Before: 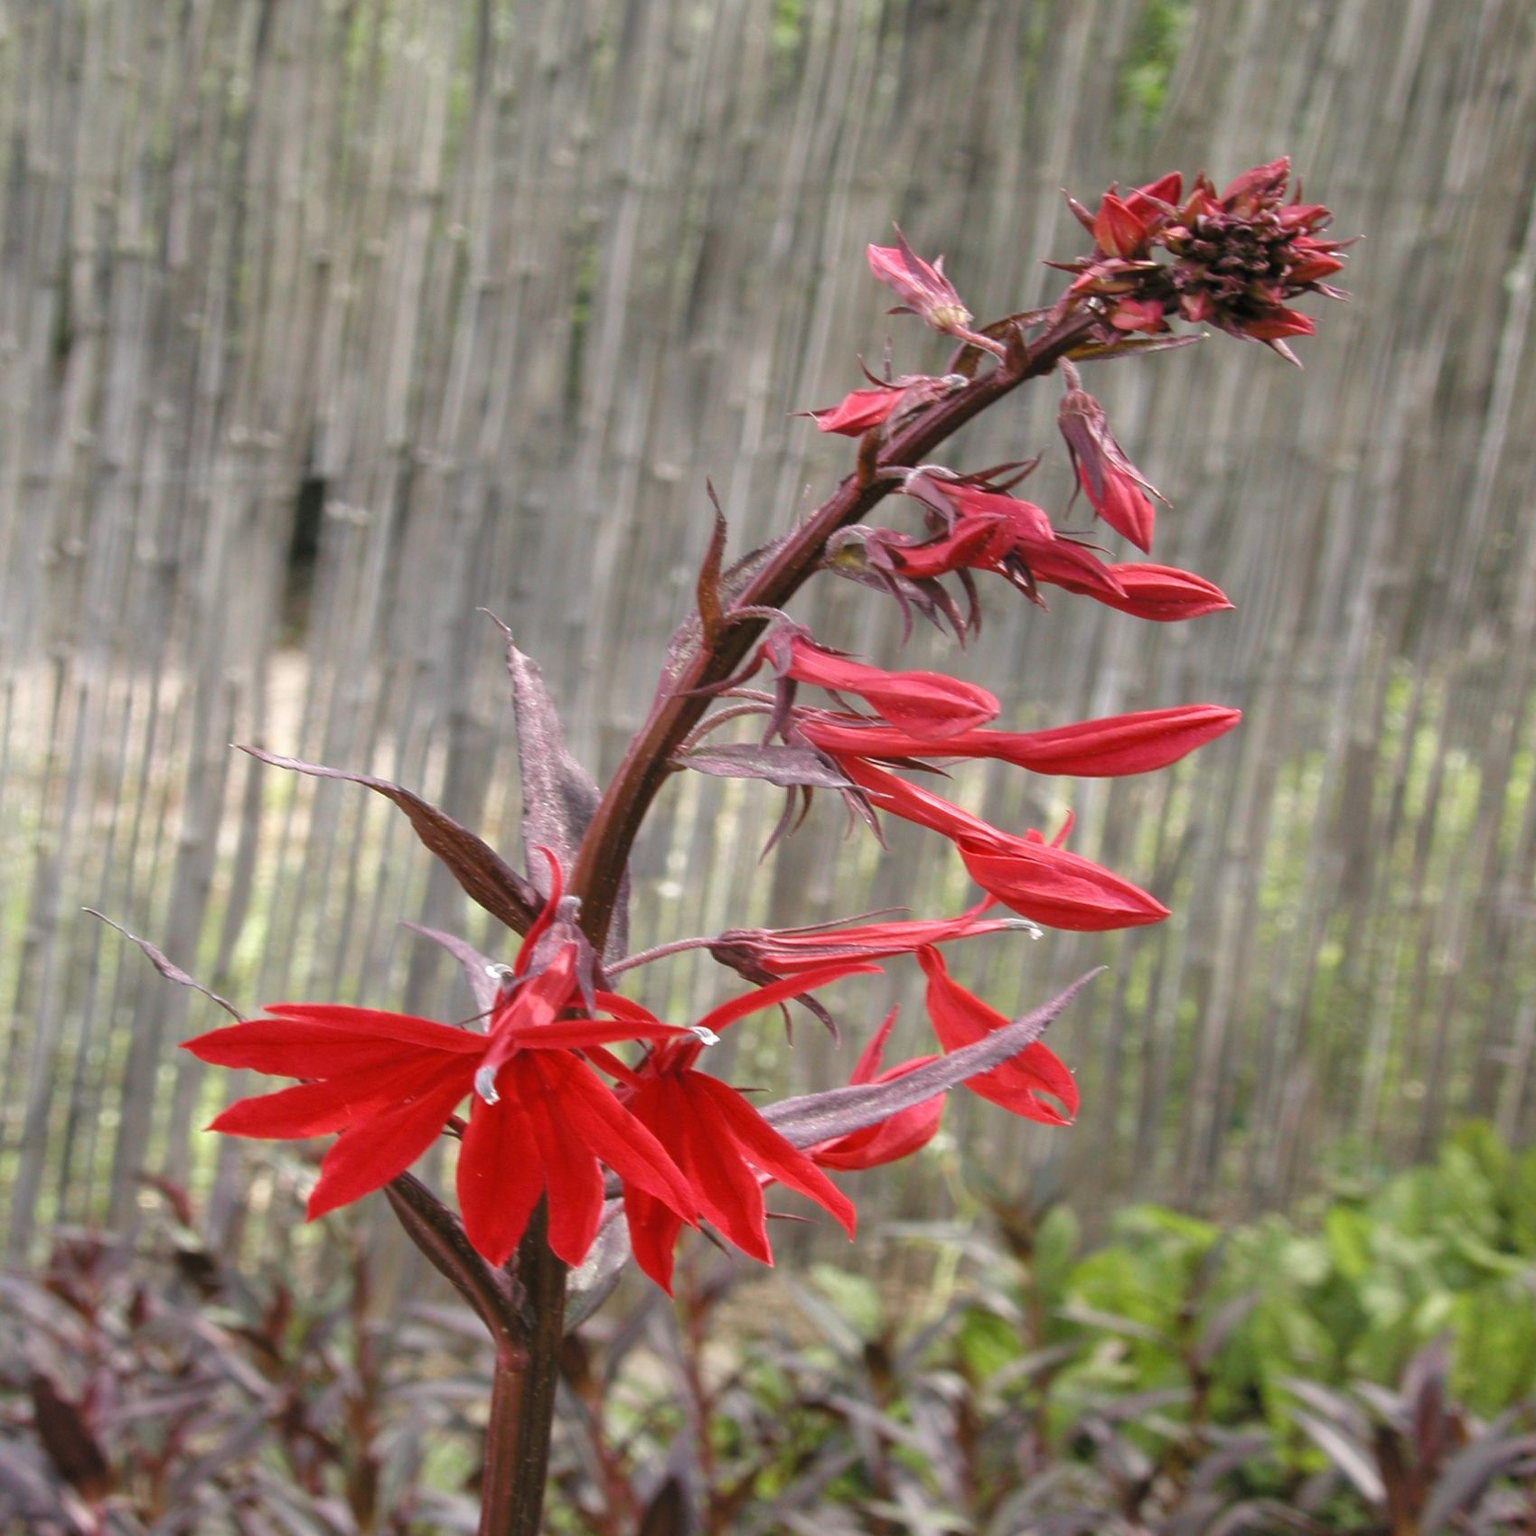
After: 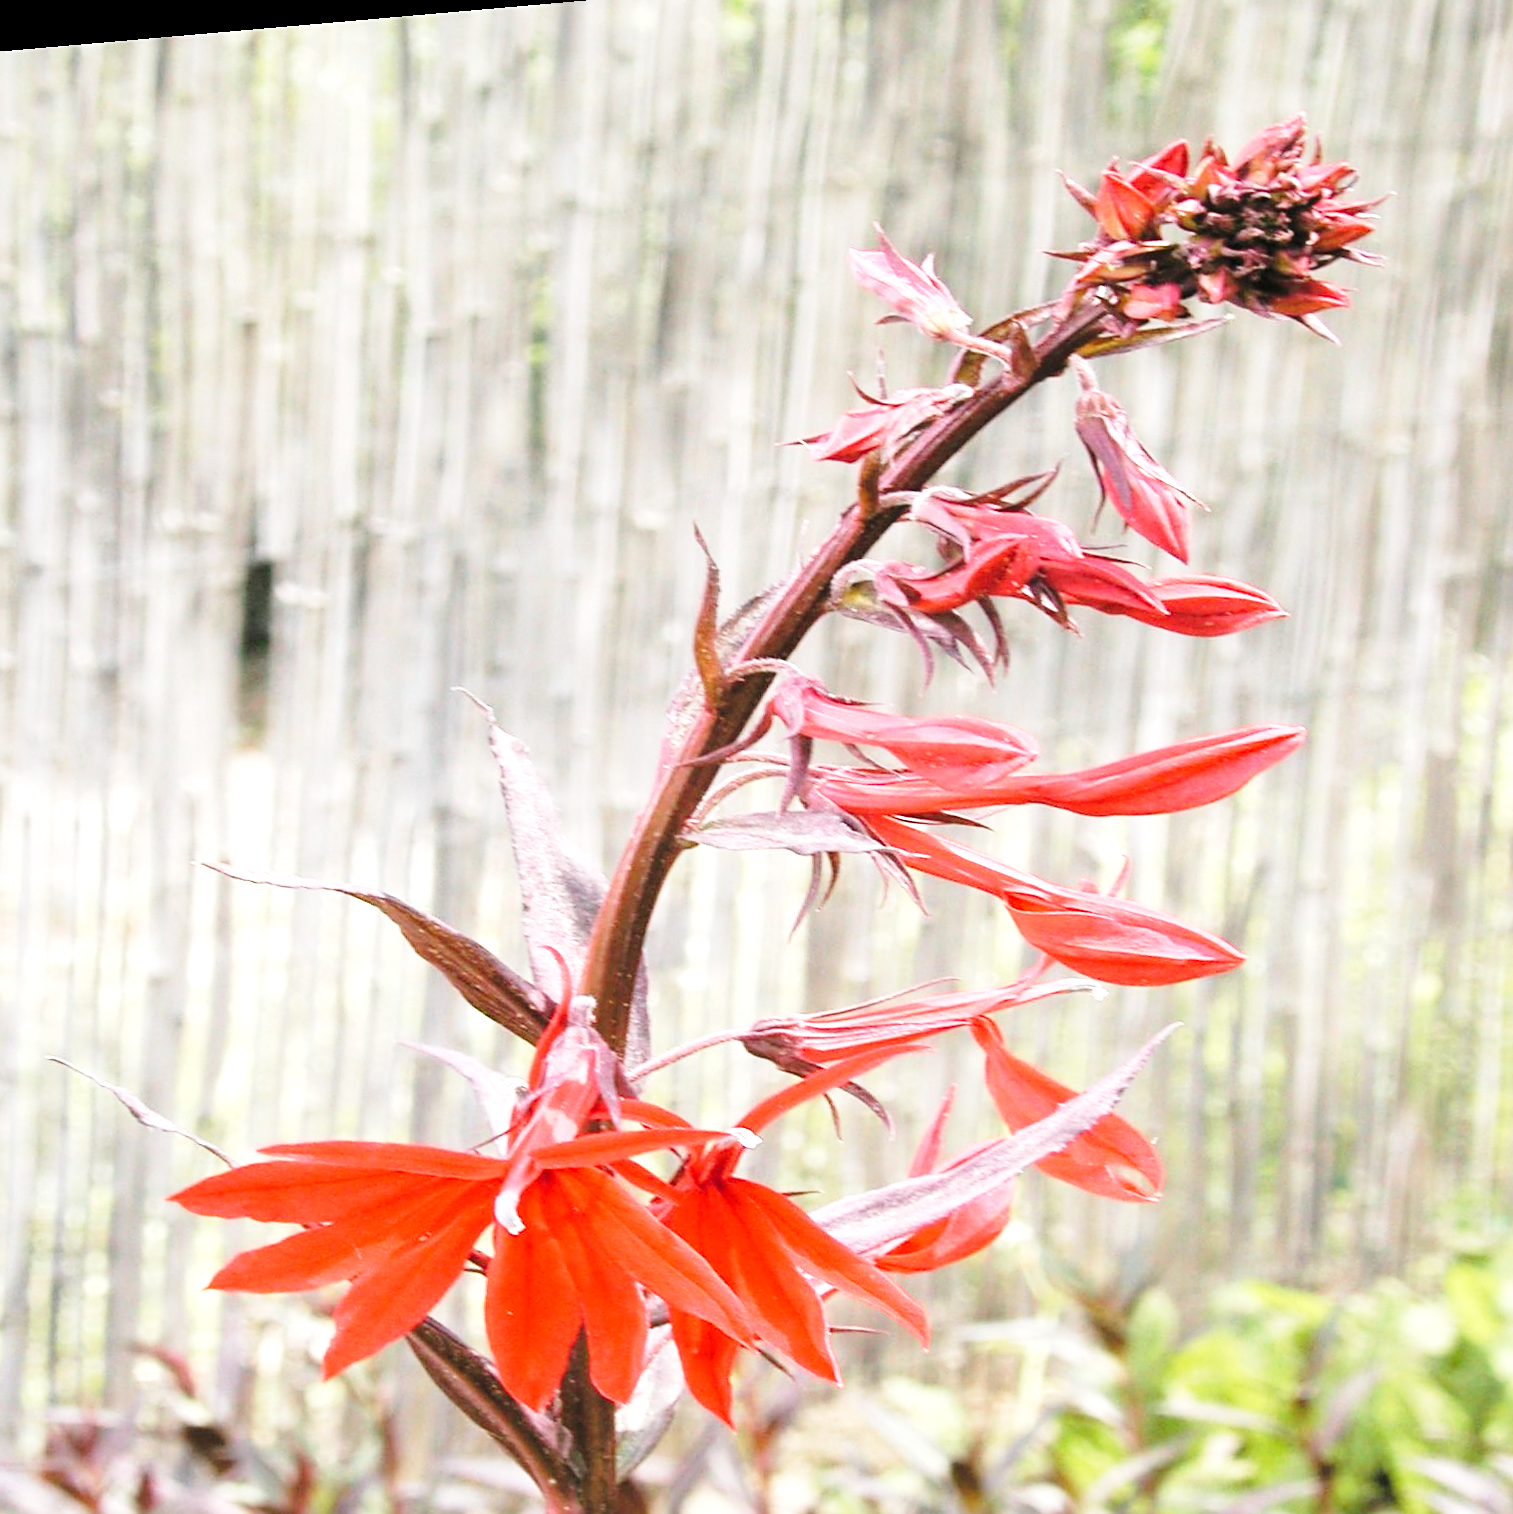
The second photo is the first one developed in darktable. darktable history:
base curve: curves: ch0 [(0, 0) (0.028, 0.03) (0.121, 0.232) (0.46, 0.748) (0.859, 0.968) (1, 1)], preserve colors none
sharpen: on, module defaults
exposure: exposure 1 EV, compensate highlight preservation false
contrast brightness saturation: saturation -0.05
crop and rotate: left 7.196%, top 4.574%, right 10.605%, bottom 13.178%
rotate and perspective: rotation -4.98°, automatic cropping off
